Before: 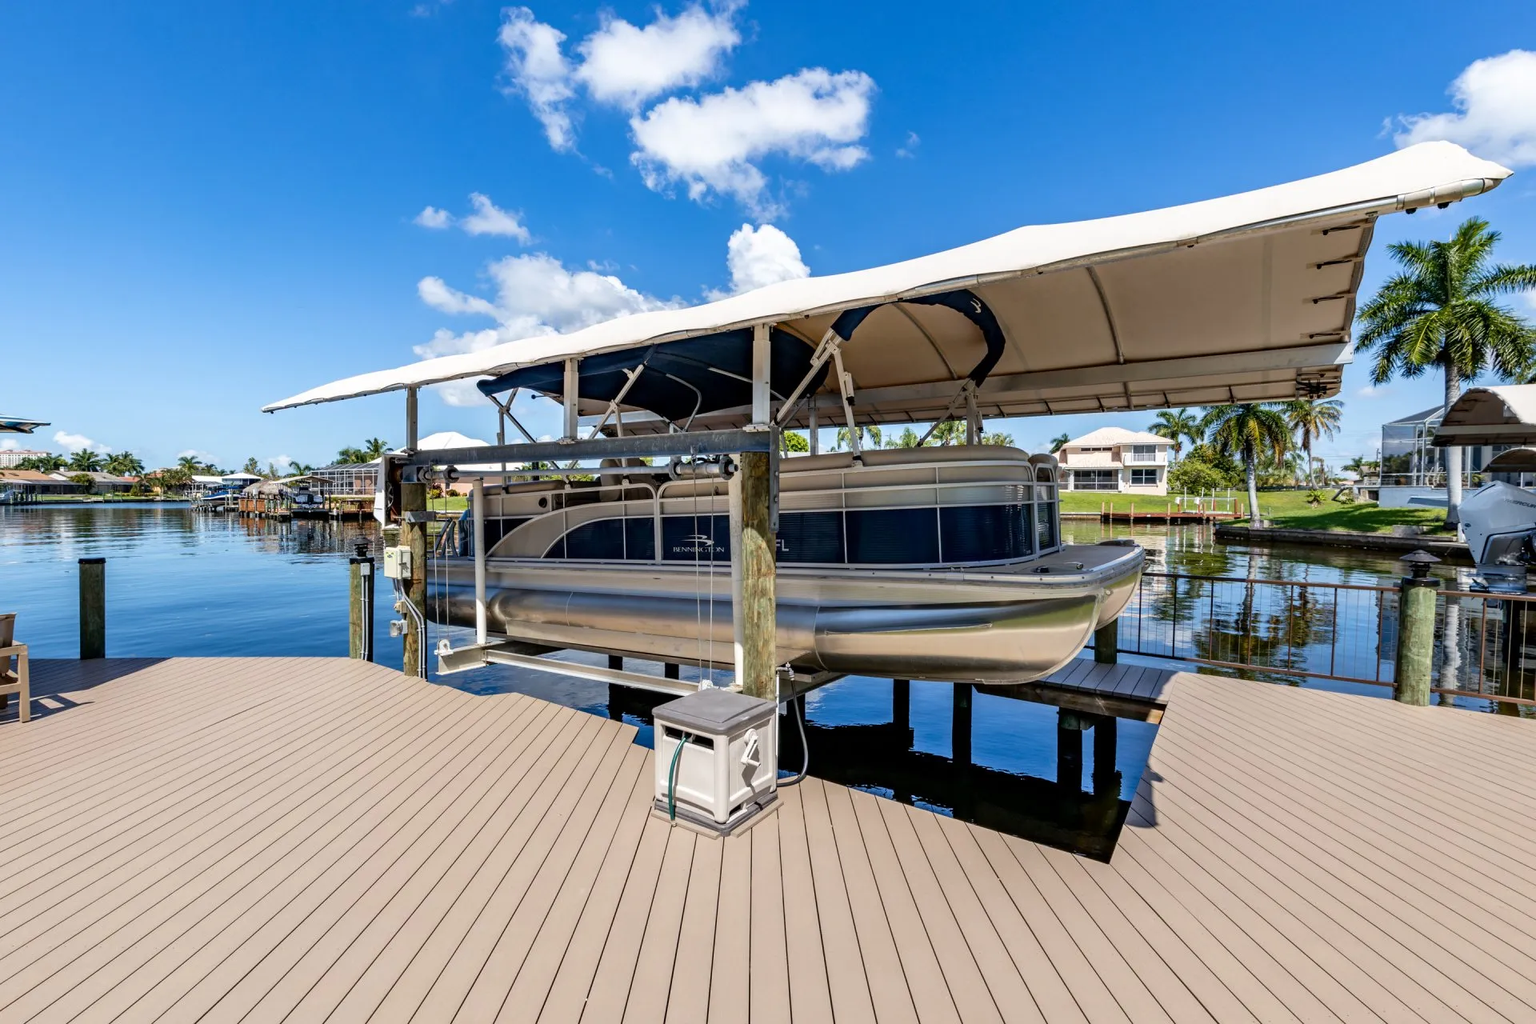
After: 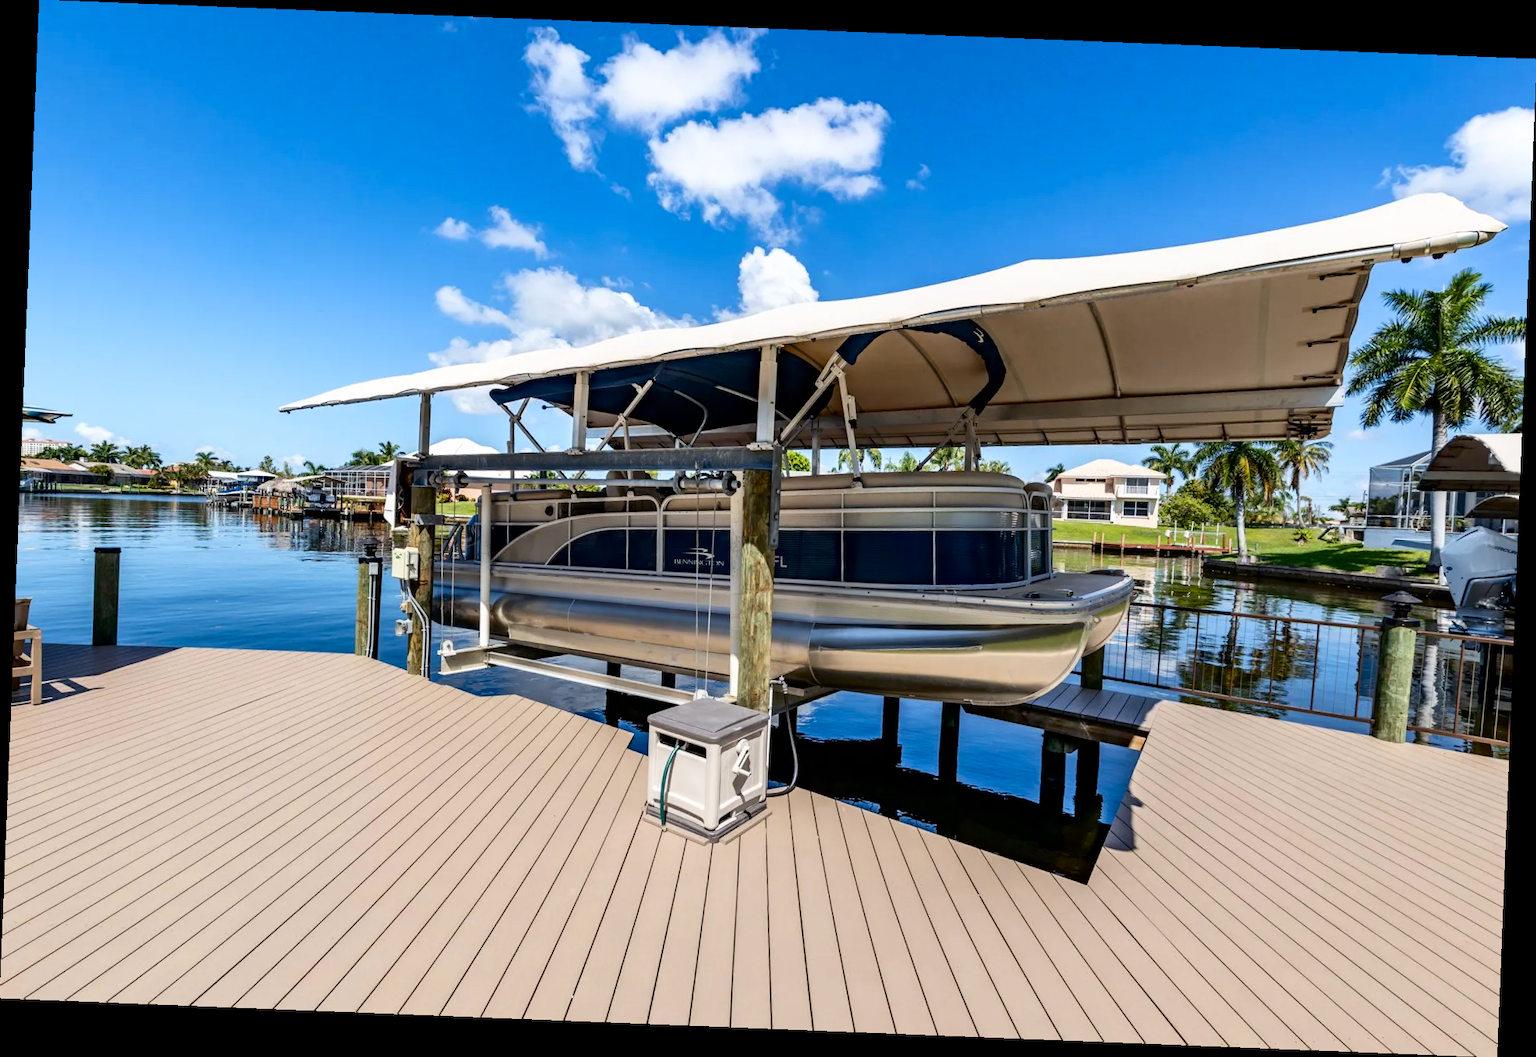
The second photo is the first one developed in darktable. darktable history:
rotate and perspective: rotation 2.27°, automatic cropping off
contrast brightness saturation: contrast 0.15, brightness -0.01, saturation 0.1
